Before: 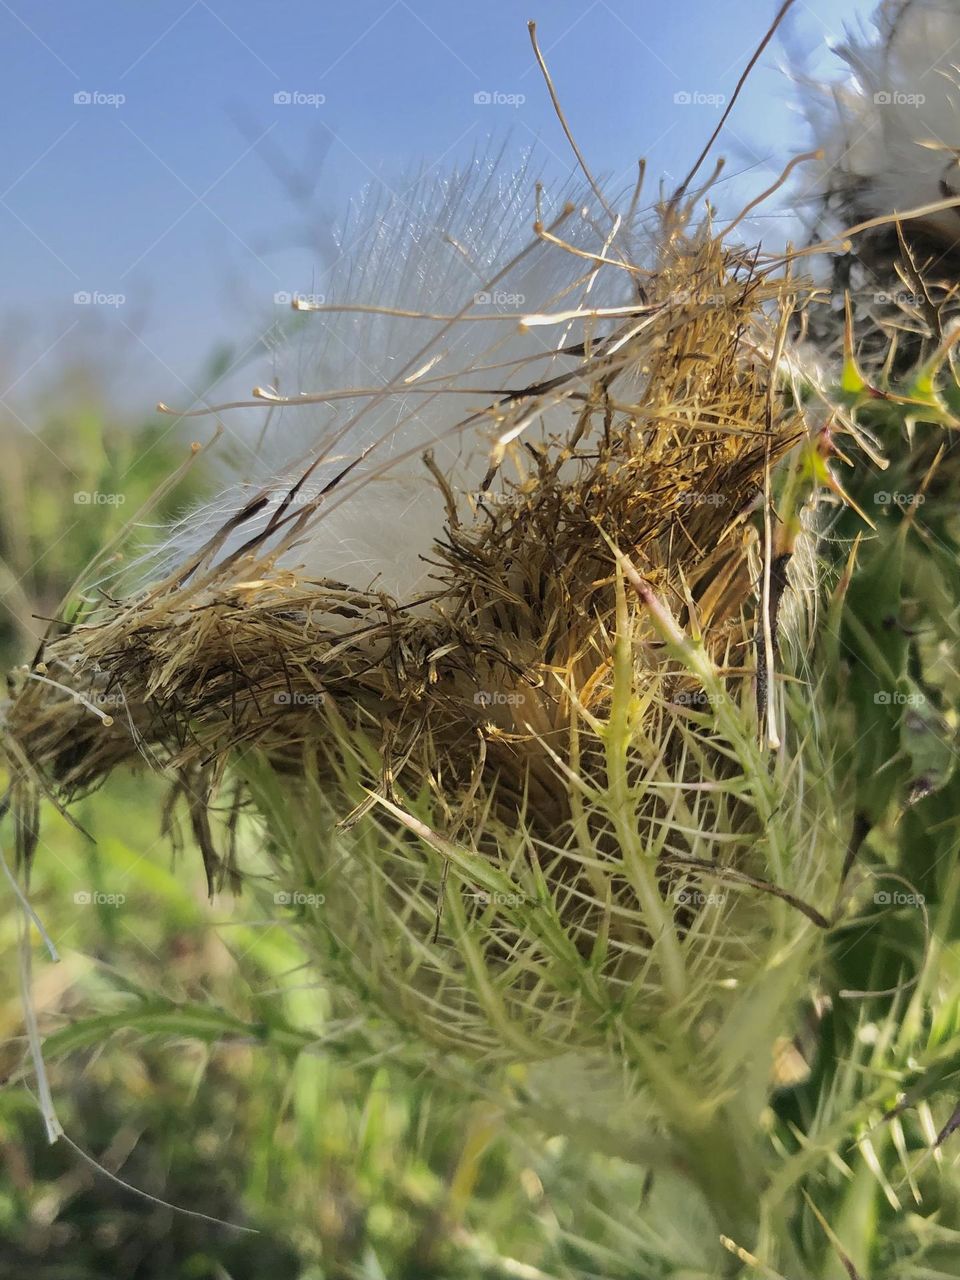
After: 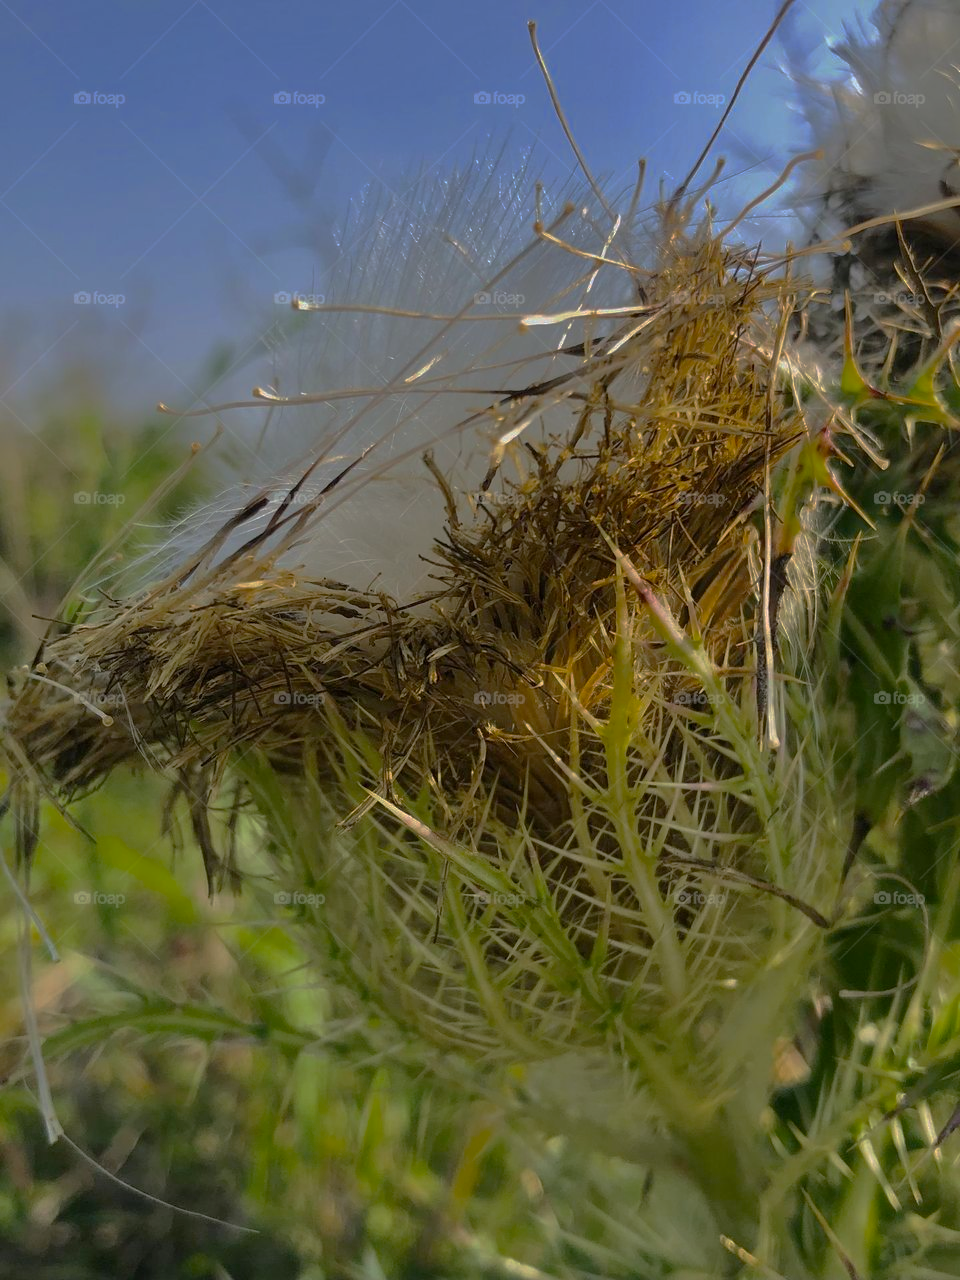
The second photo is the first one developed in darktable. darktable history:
color balance rgb: shadows lift › chroma 0.736%, shadows lift › hue 110.12°, perceptual saturation grading › global saturation 19.862%, perceptual brilliance grading › mid-tones 10.924%, perceptual brilliance grading › shadows 15.709%, saturation formula JzAzBz (2021)
base curve: curves: ch0 [(0, 0) (0.826, 0.587) (1, 1)], preserve colors none
